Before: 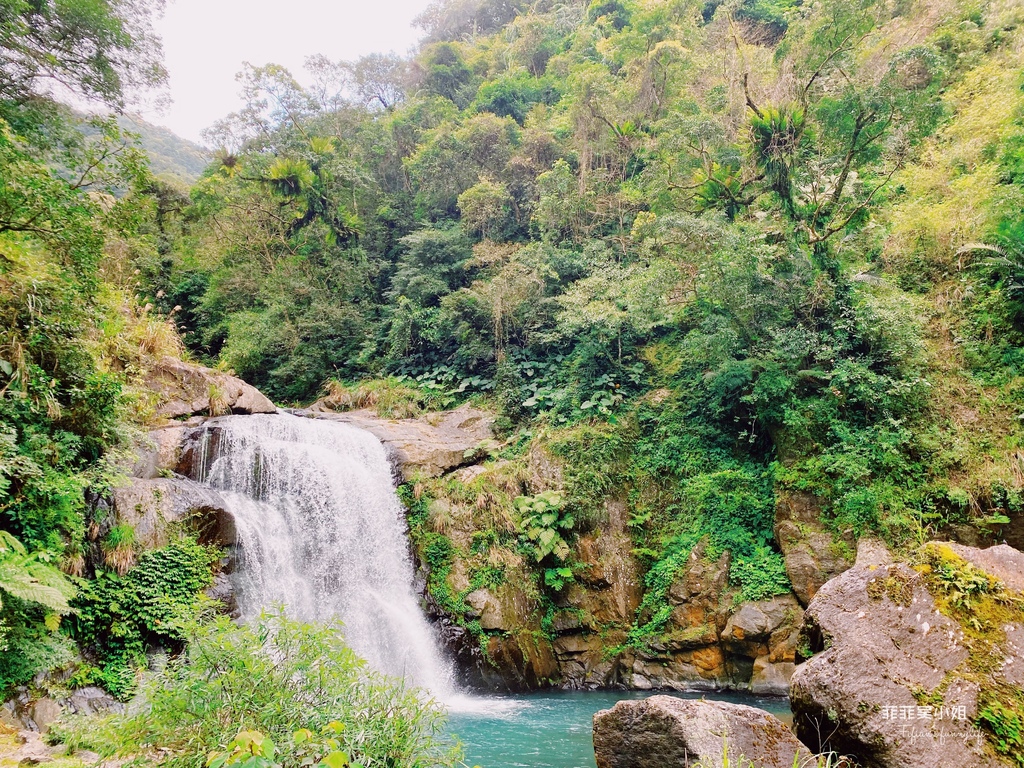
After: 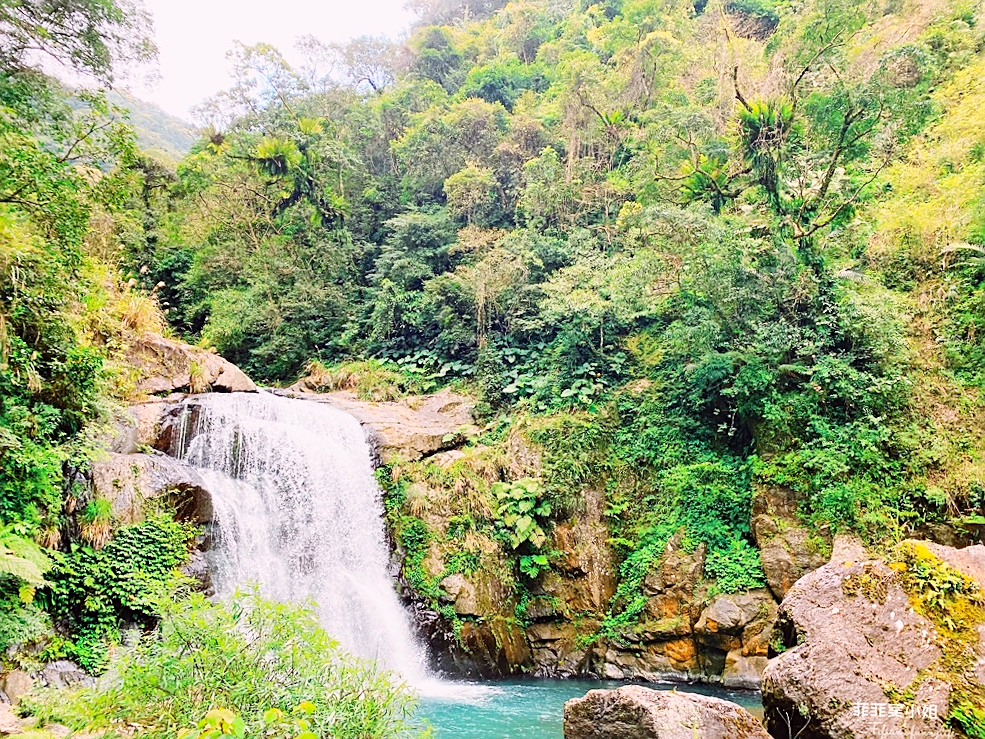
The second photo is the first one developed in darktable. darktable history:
sharpen: on, module defaults
contrast brightness saturation: contrast 0.2, brightness 0.16, saturation 0.22
crop and rotate: angle -1.69°
